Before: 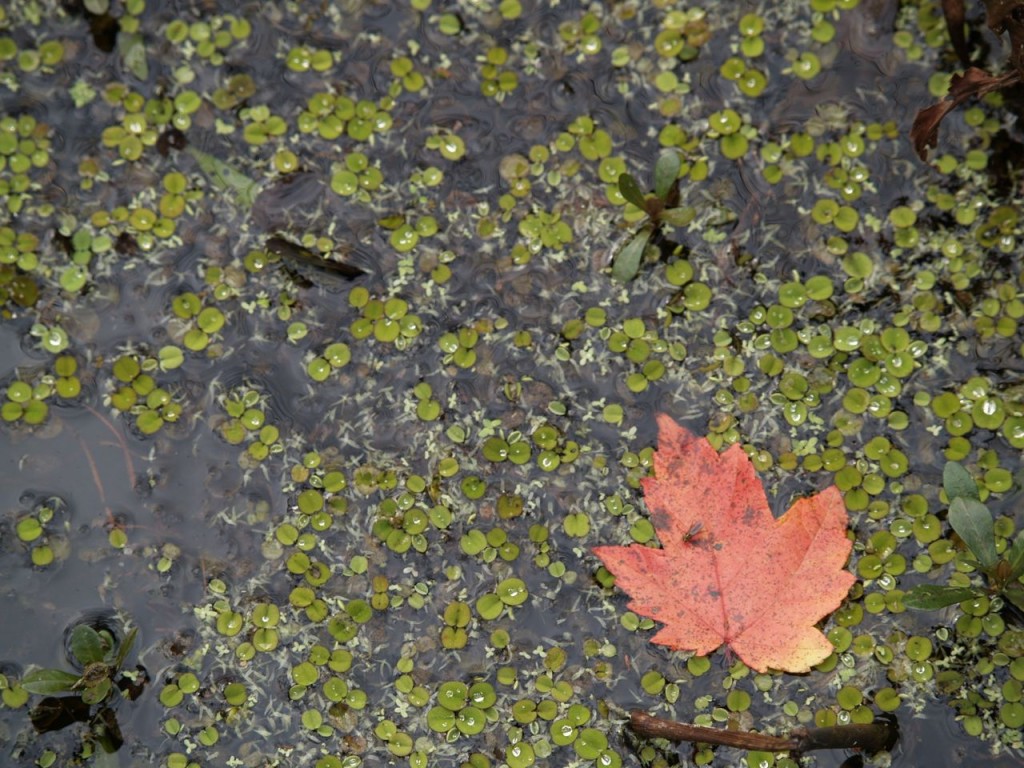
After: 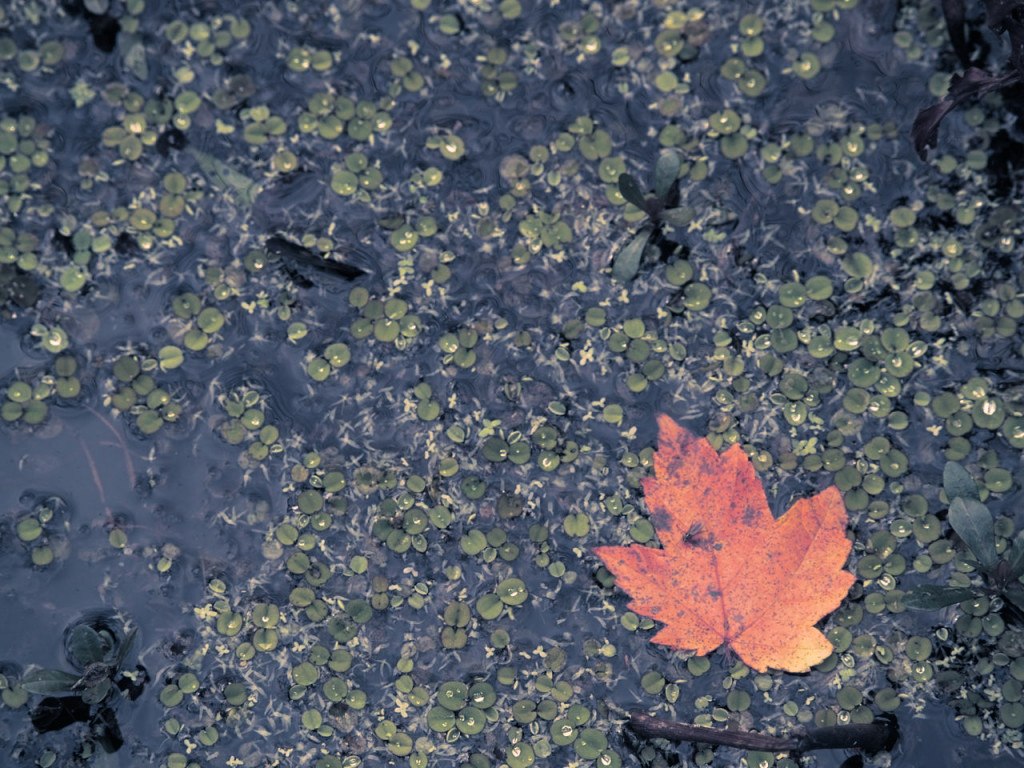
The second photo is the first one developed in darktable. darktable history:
split-toning: shadows › hue 226.8°, shadows › saturation 0.56, highlights › hue 28.8°, balance -40, compress 0%
color correction: highlights a* 7.34, highlights b* 4.37
